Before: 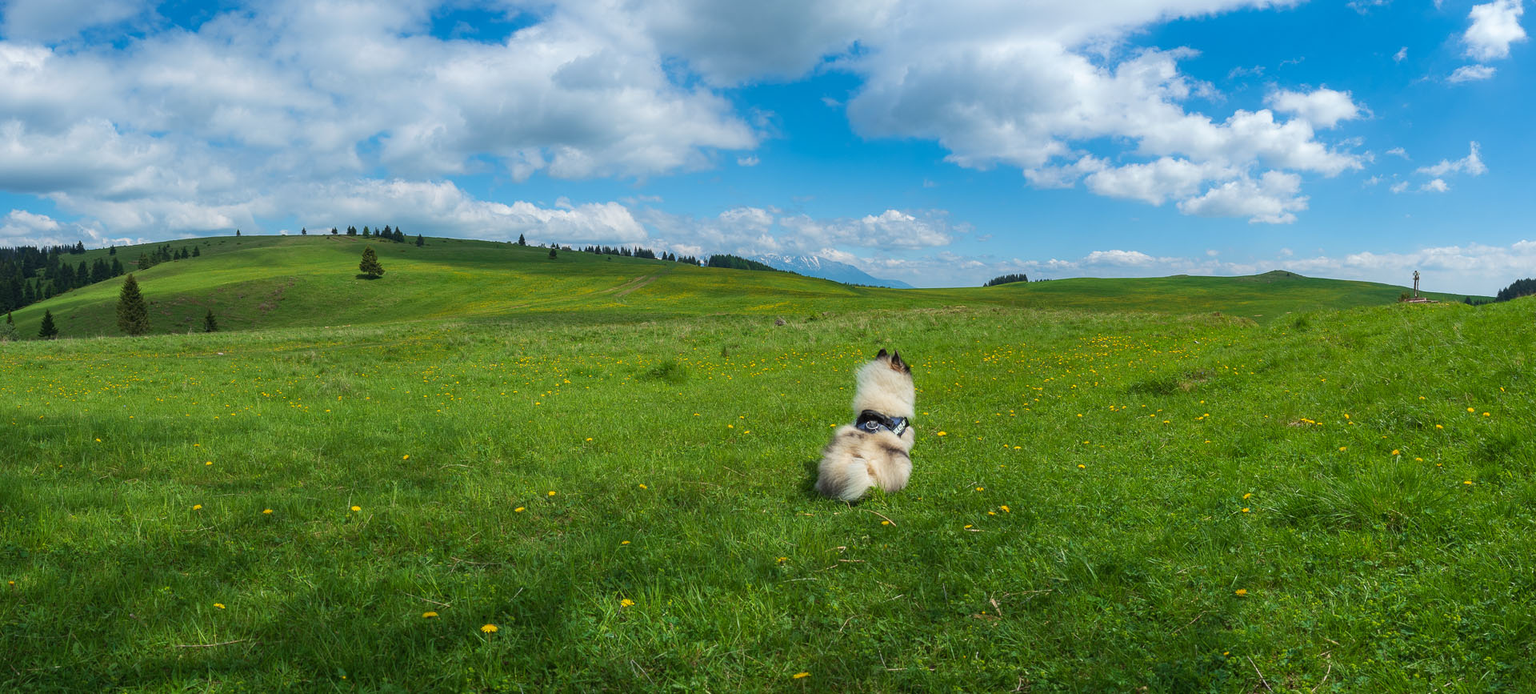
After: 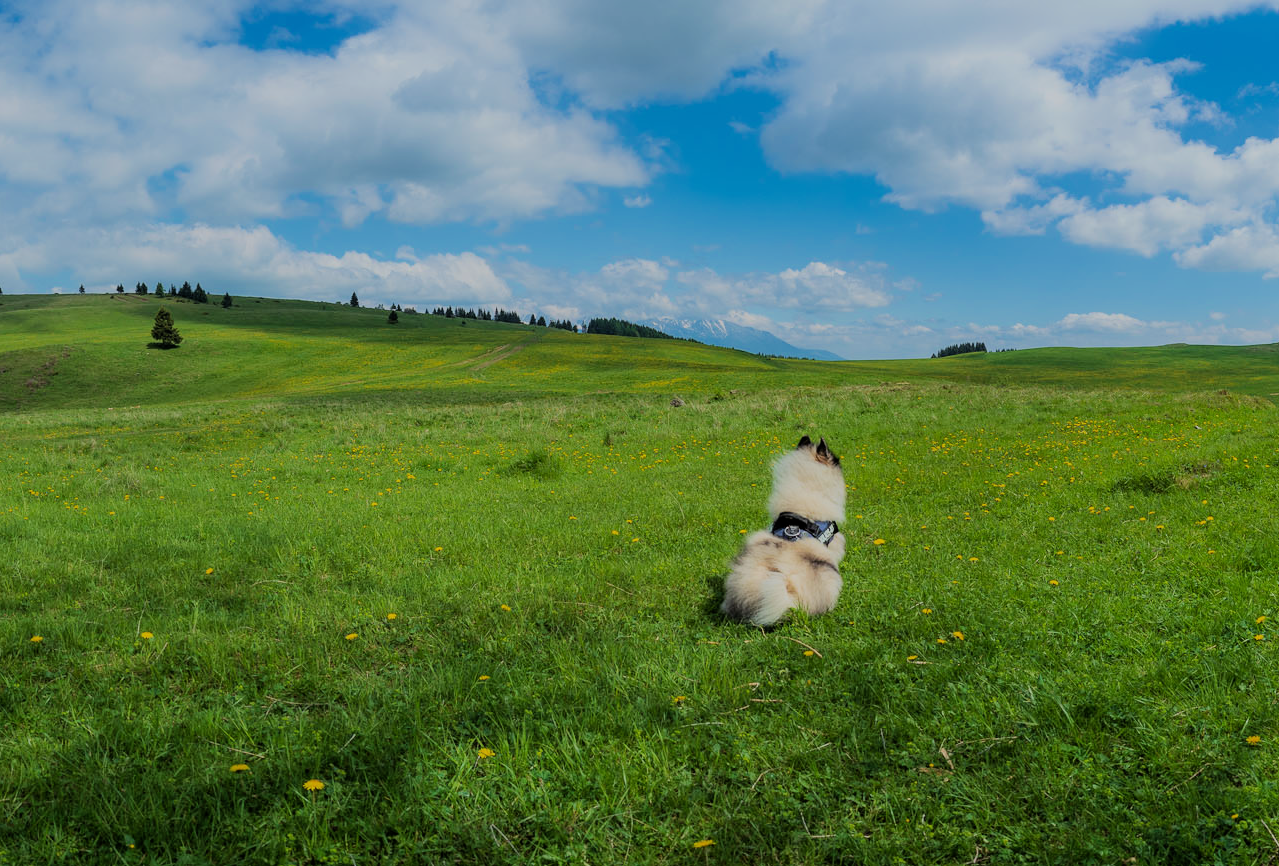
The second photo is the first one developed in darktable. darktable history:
crop and rotate: left 15.546%, right 17.787%
filmic rgb: black relative exposure -6.15 EV, white relative exposure 6.96 EV, hardness 2.23, color science v6 (2022)
